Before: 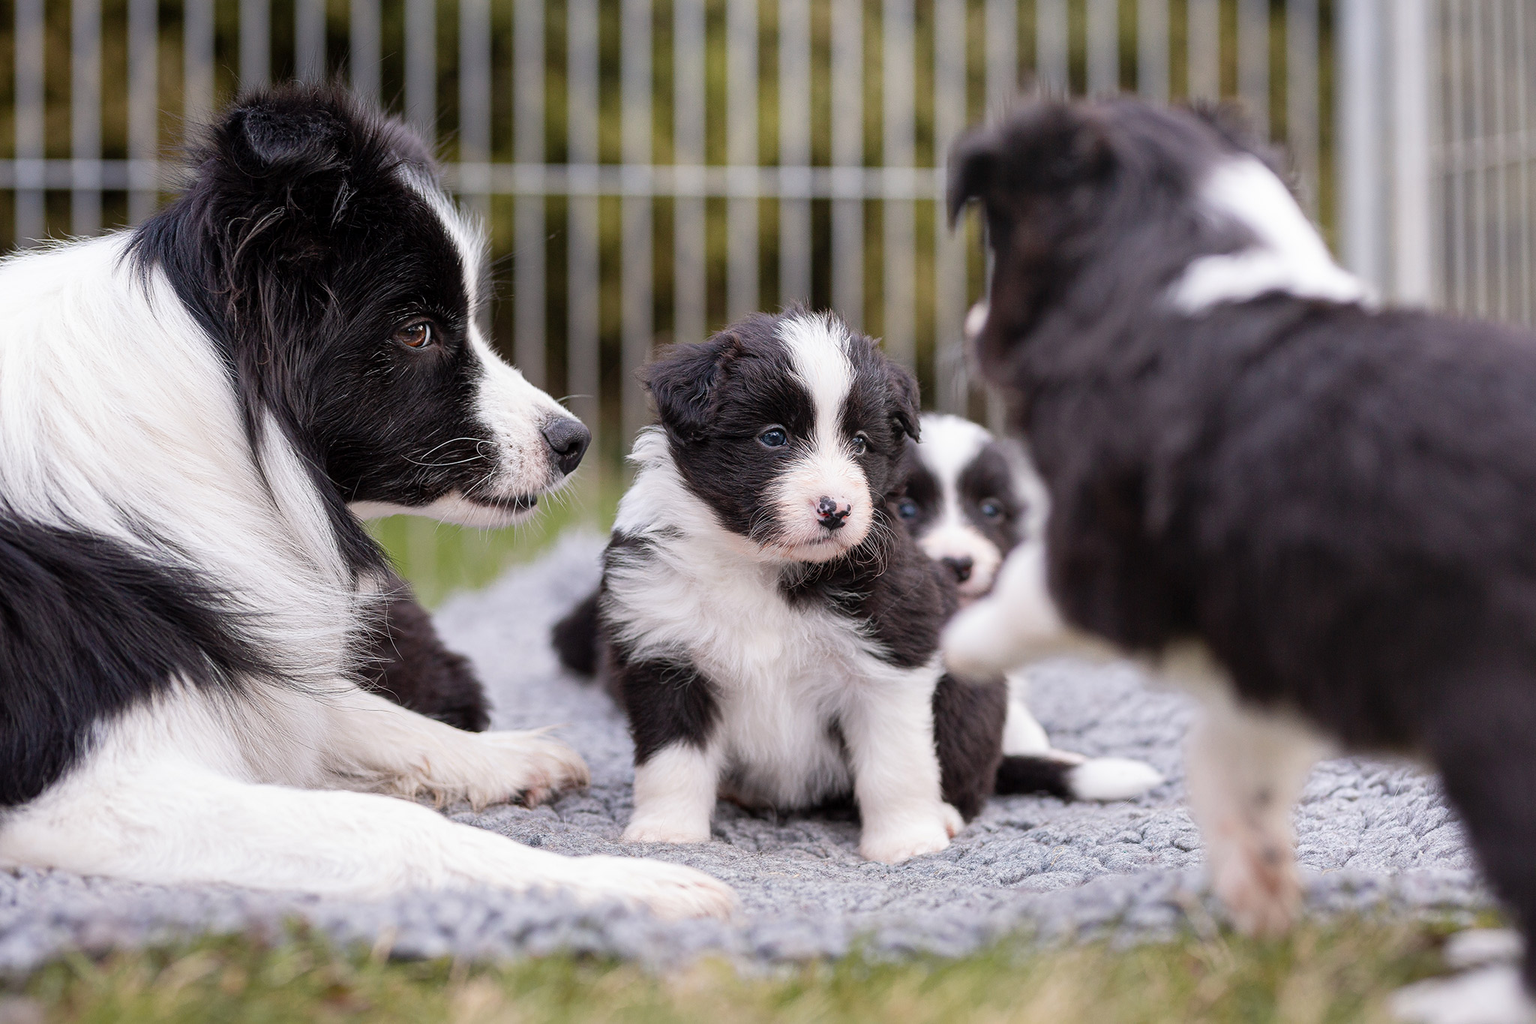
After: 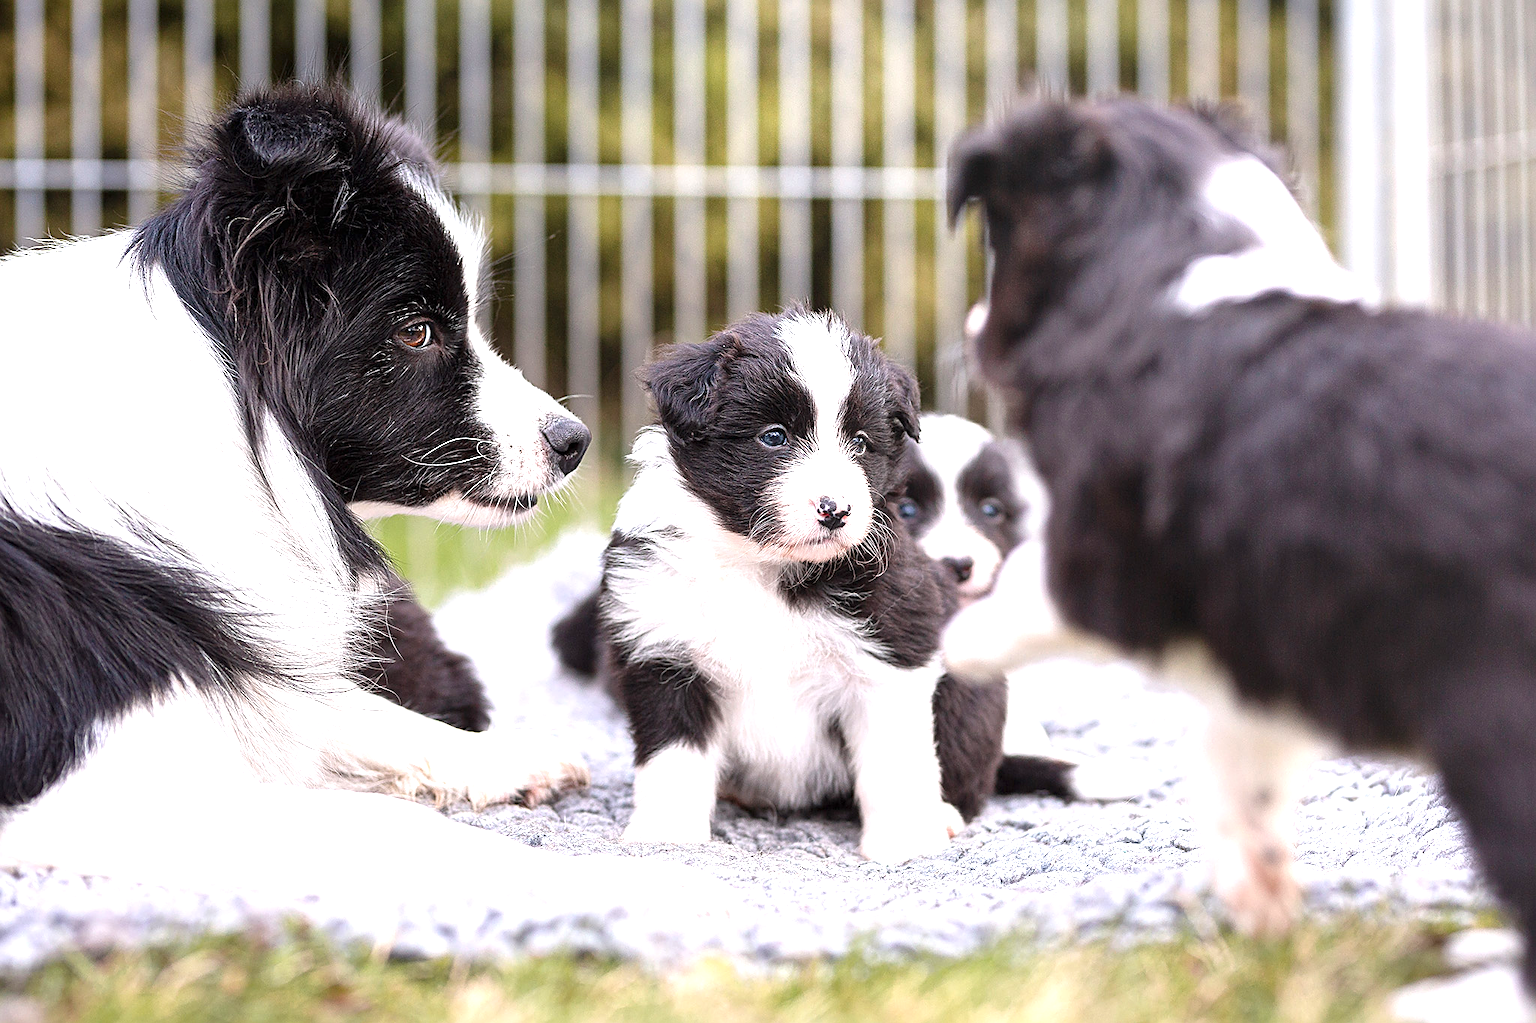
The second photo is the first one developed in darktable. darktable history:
exposure: black level correction 0, exposure 1.1 EV, compensate exposure bias true, compensate highlight preservation false
sharpen: on, module defaults
base curve: curves: ch0 [(0, 0) (0.297, 0.298) (1, 1)], preserve colors none
